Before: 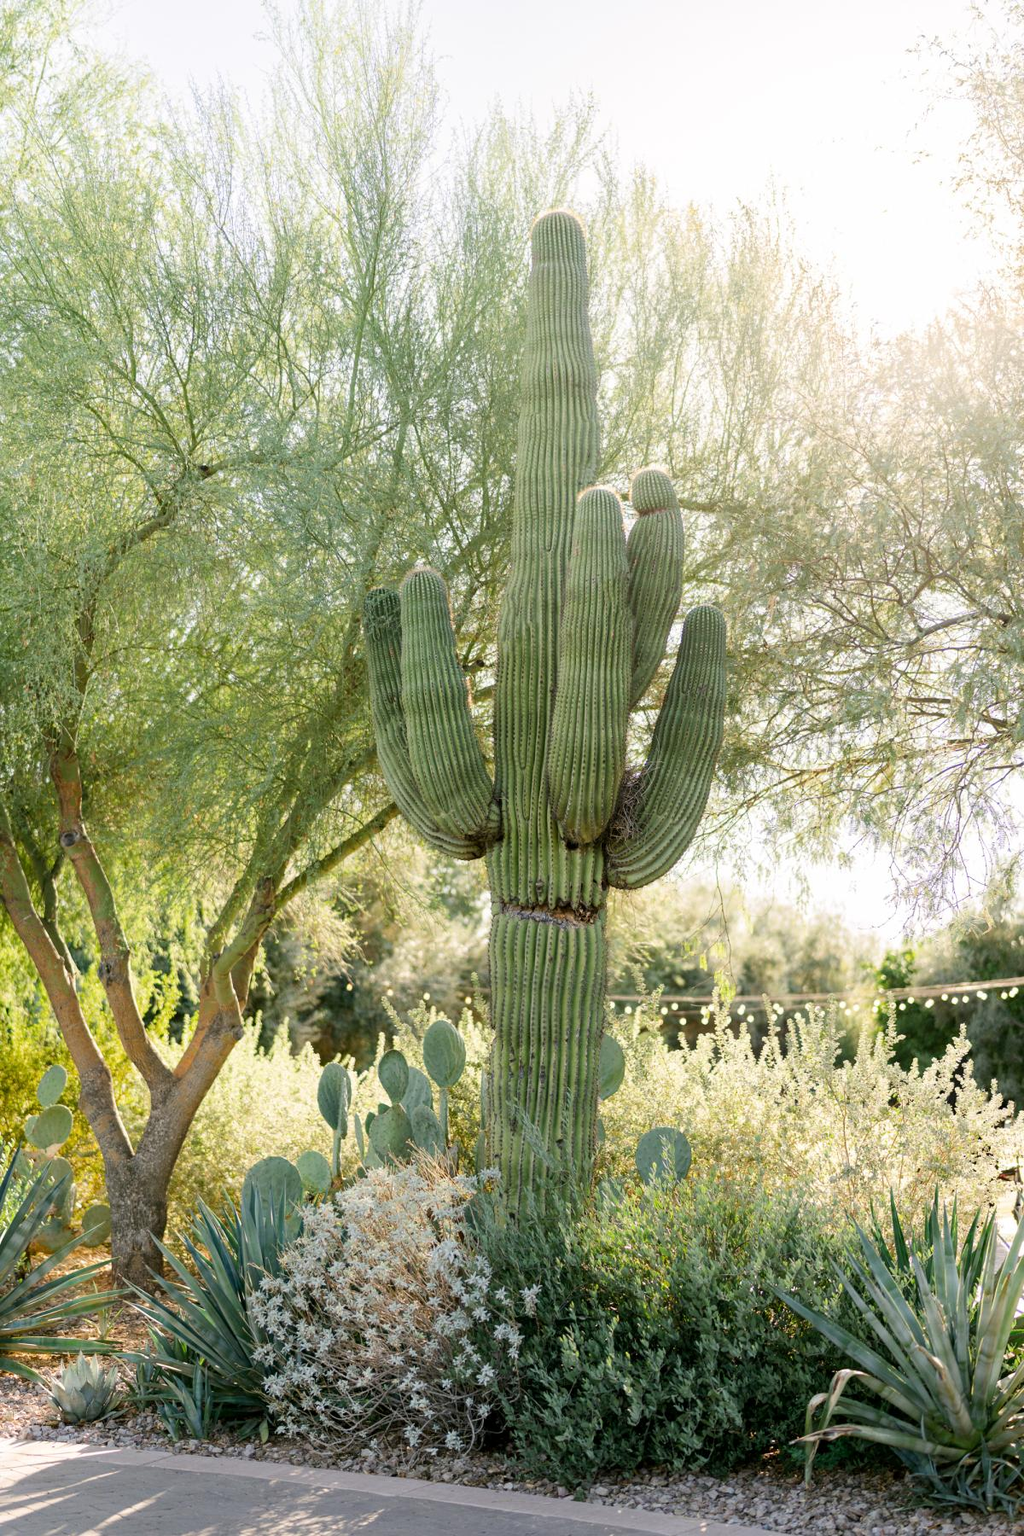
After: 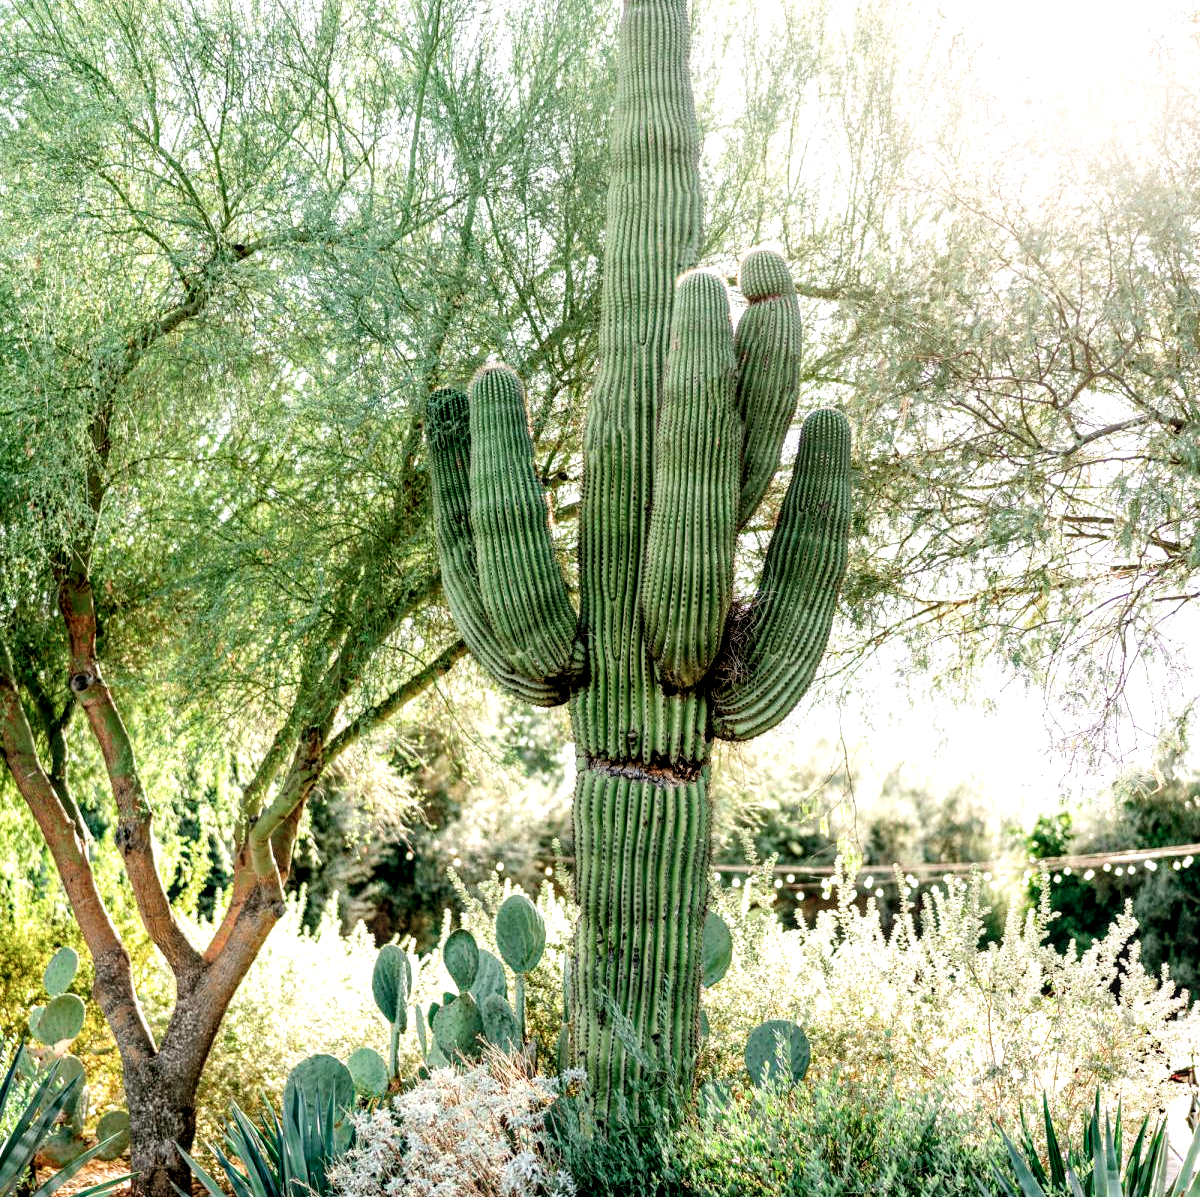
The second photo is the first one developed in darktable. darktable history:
filmic rgb: black relative exposure -5.5 EV, white relative exposure 2.5 EV, threshold 3 EV, target black luminance 0%, hardness 4.51, latitude 67.35%, contrast 1.453, shadows ↔ highlights balance -3.52%, preserve chrominance no, color science v4 (2020), contrast in shadows soft, enable highlight reconstruction true
crop: top 16.727%, bottom 16.727%
local contrast: detail 154%
color contrast: blue-yellow contrast 0.62
contrast brightness saturation: contrast 0.03, brightness 0.06, saturation 0.13
